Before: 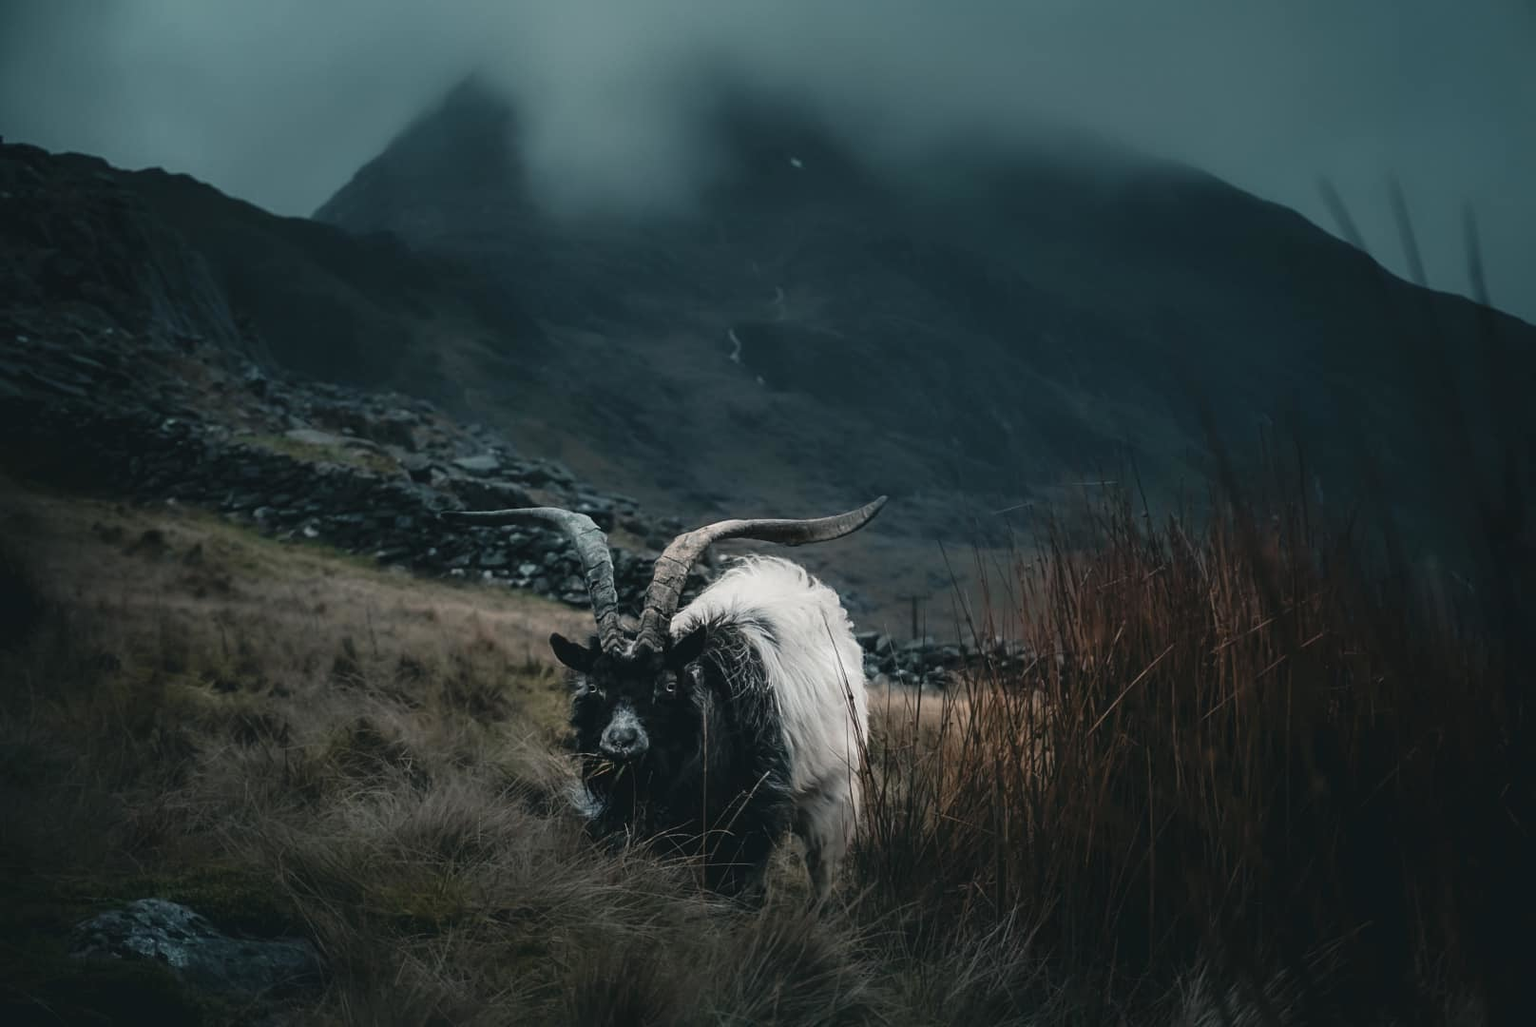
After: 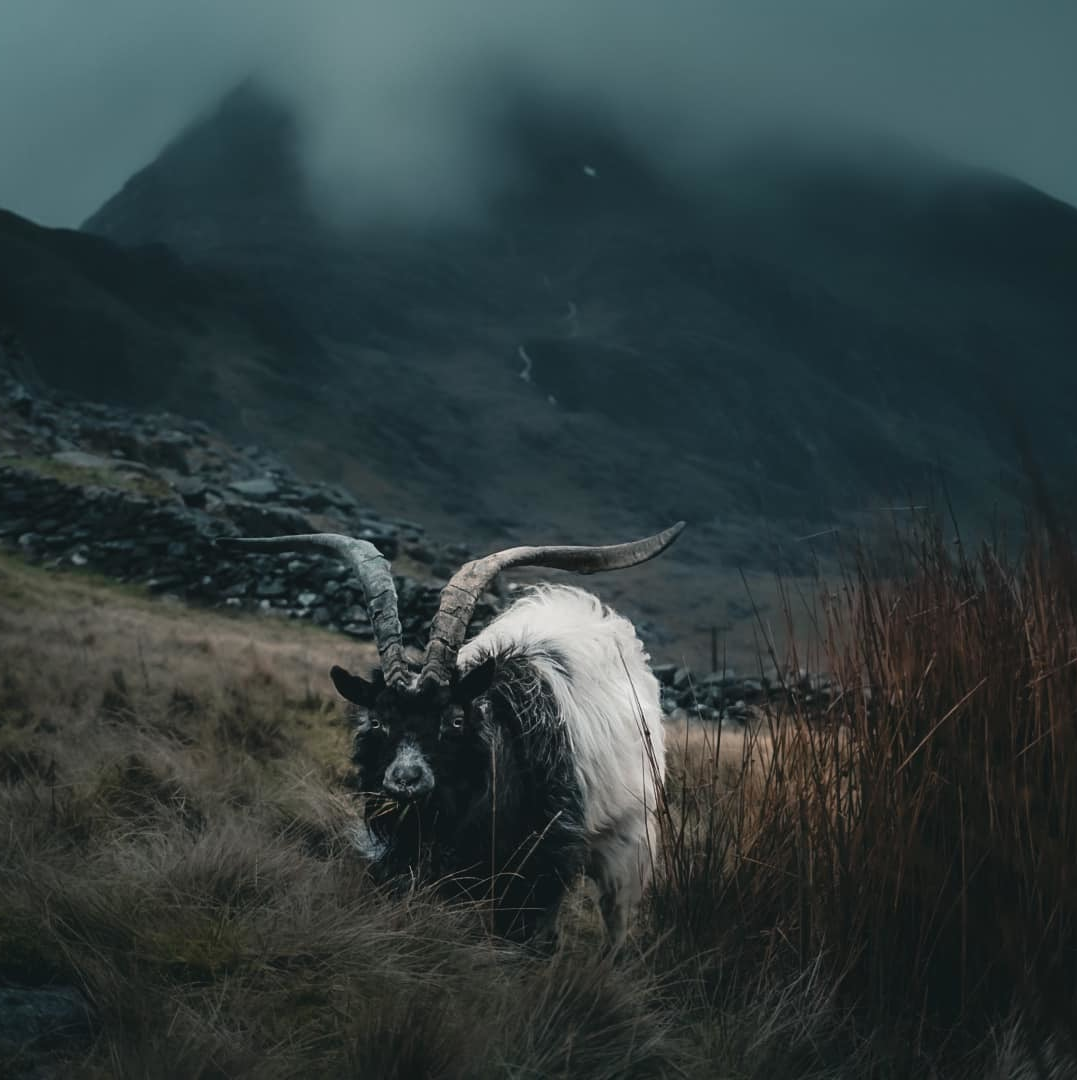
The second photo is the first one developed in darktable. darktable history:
crop and rotate: left 15.363%, right 17.958%
